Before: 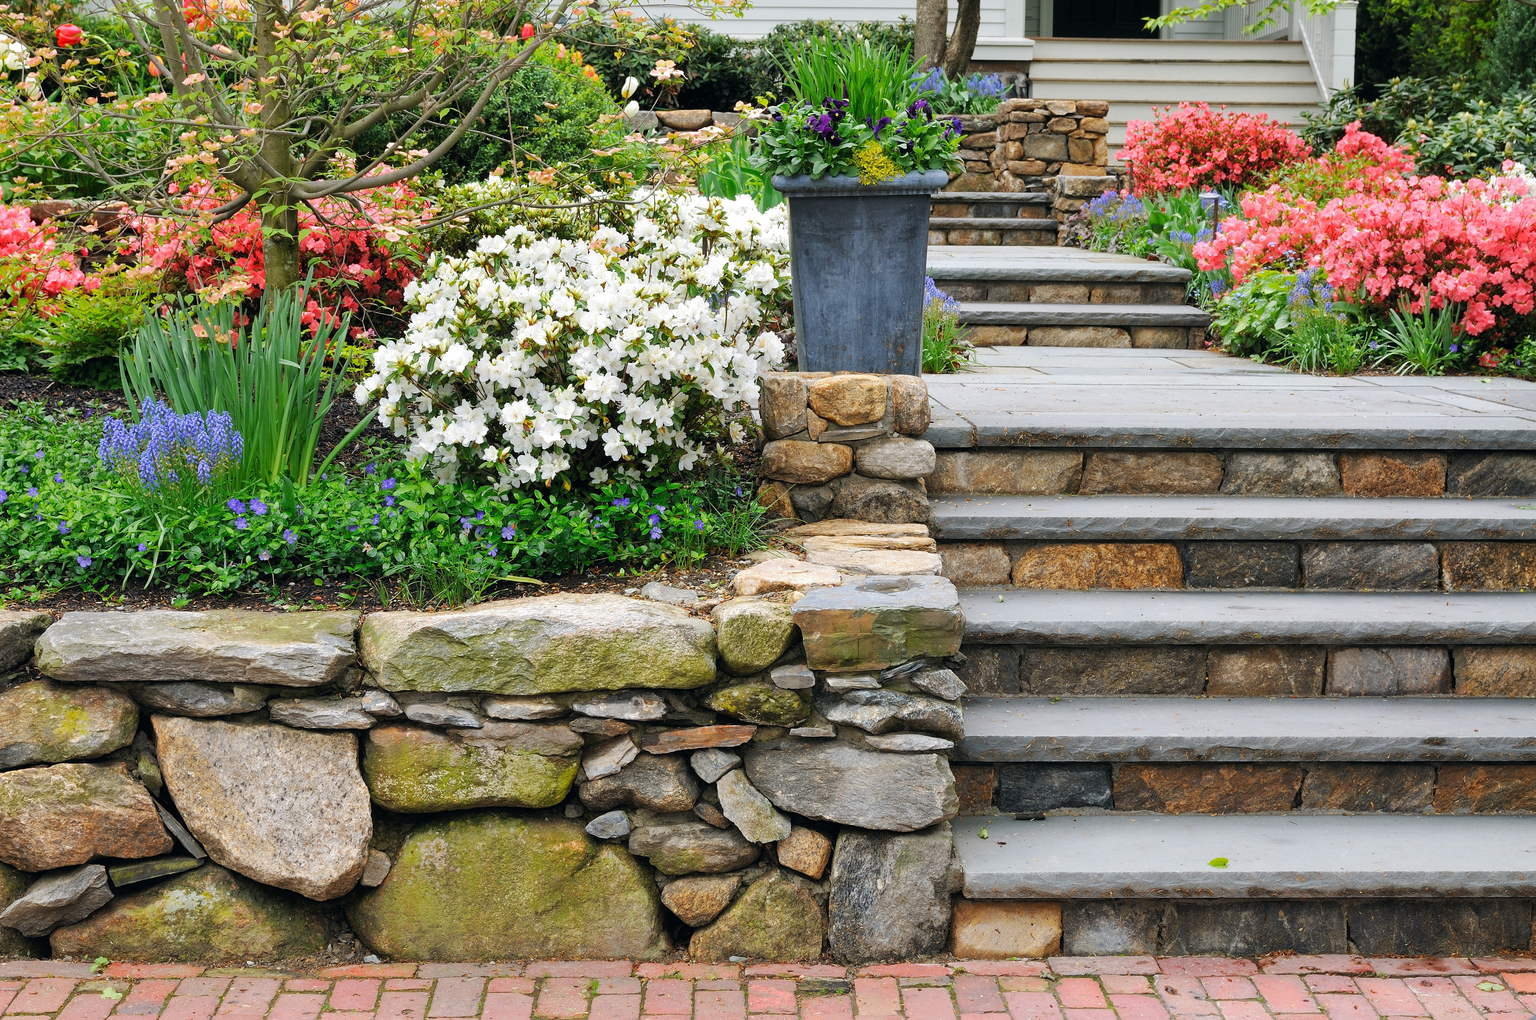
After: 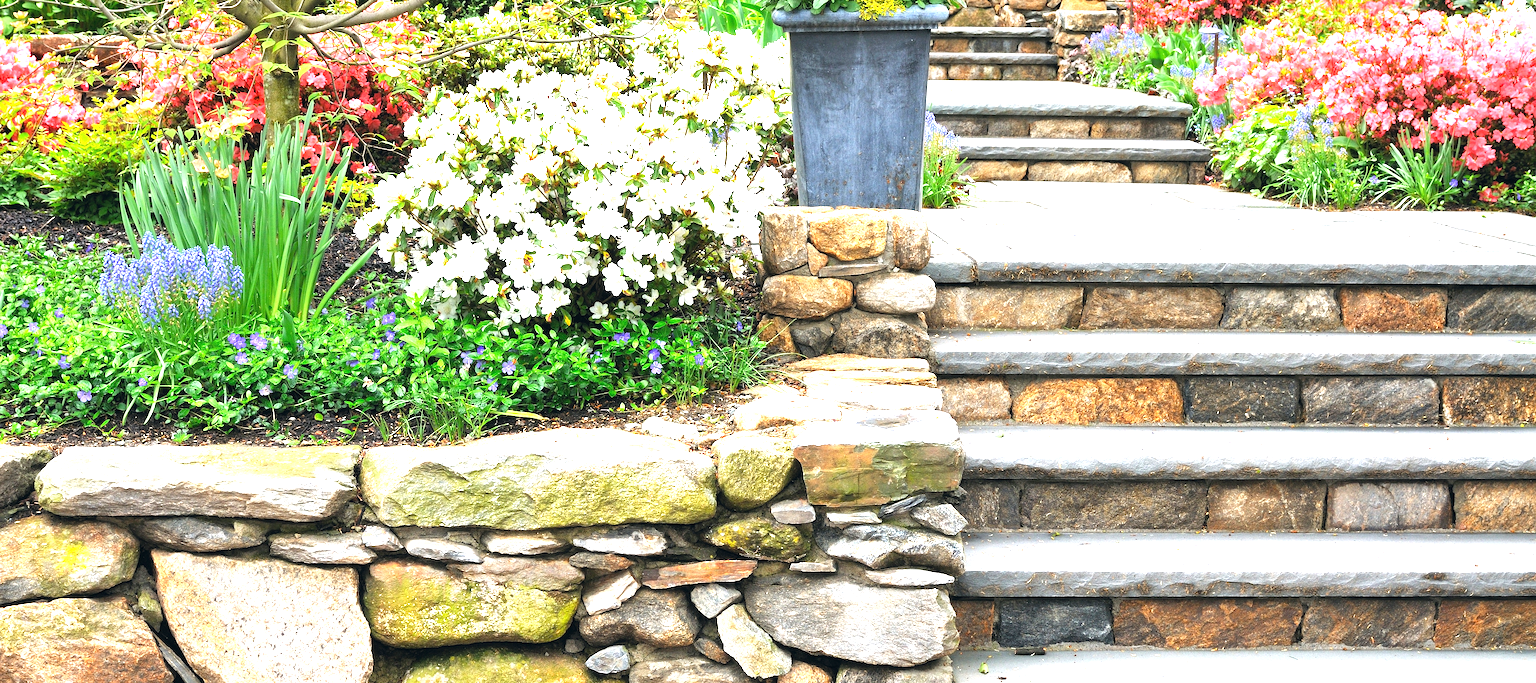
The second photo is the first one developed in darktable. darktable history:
exposure: black level correction 0, exposure 1.46 EV, compensate highlight preservation false
crop: top 16.241%, bottom 16.739%
tone equalizer: edges refinement/feathering 500, mask exposure compensation -1.57 EV, preserve details no
